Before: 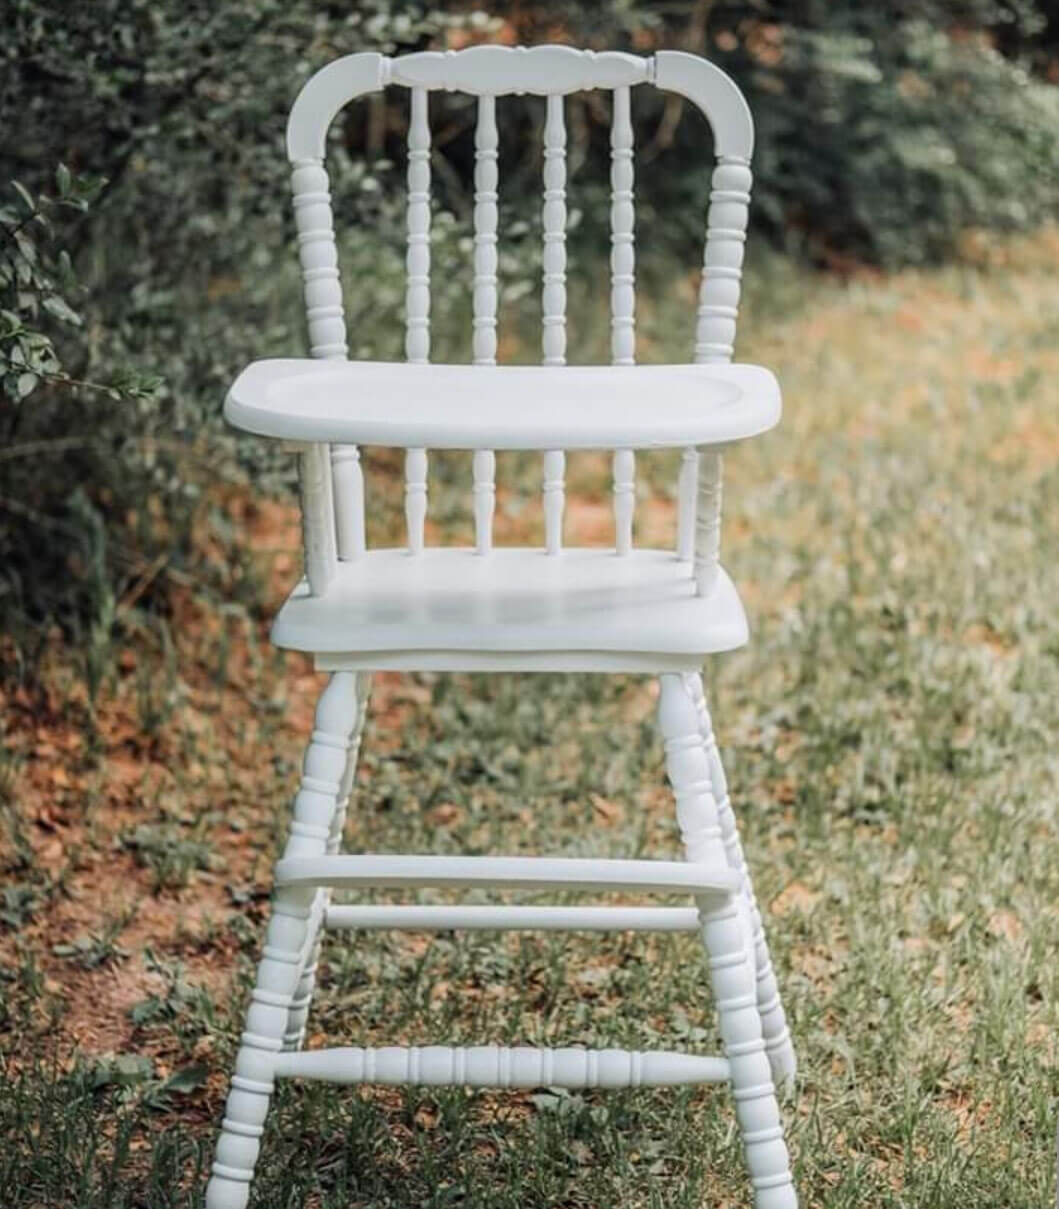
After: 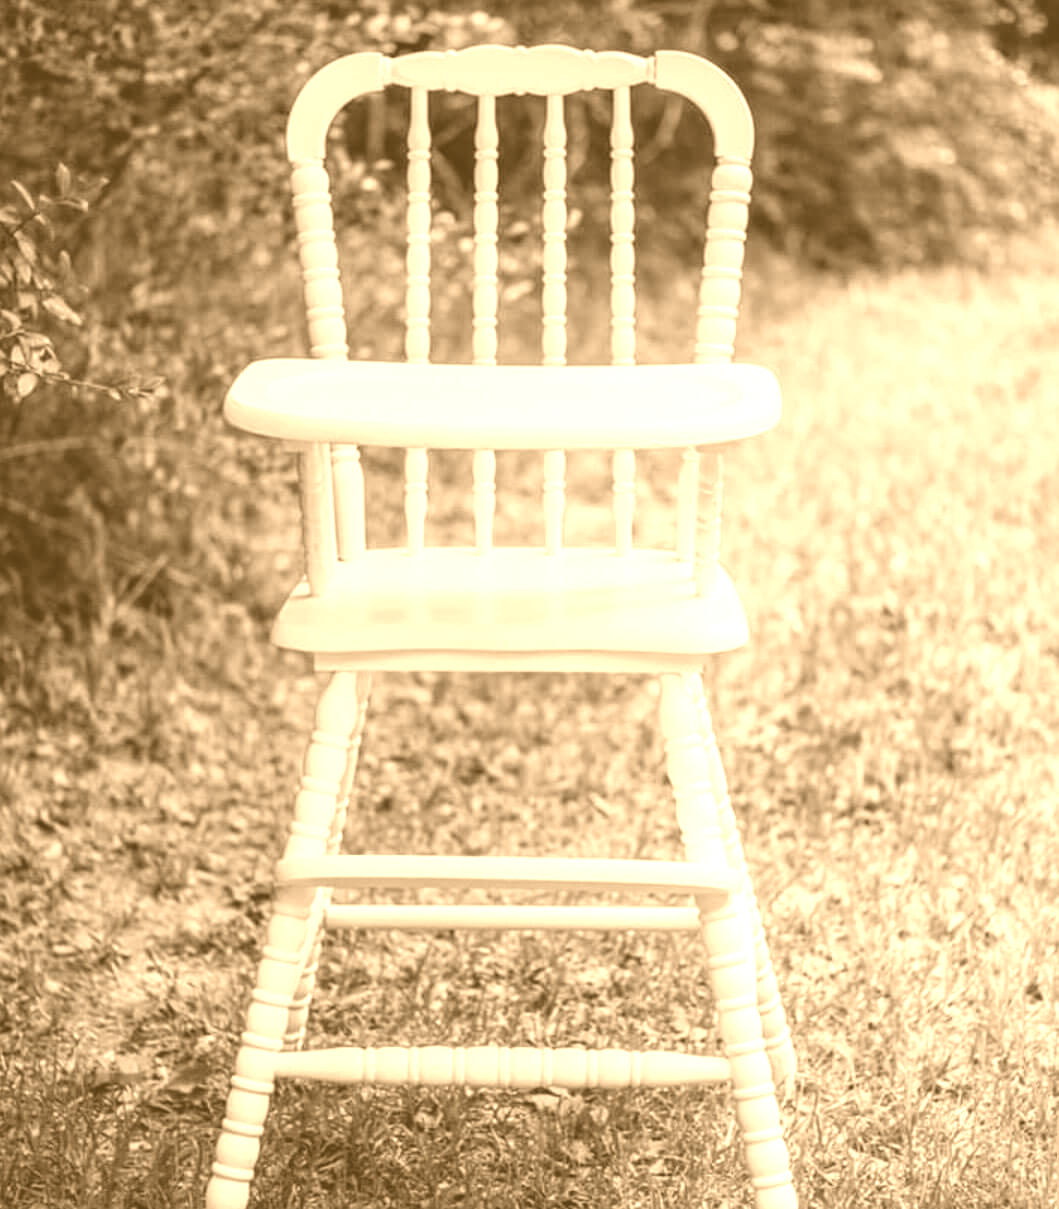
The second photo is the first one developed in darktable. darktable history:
colorize: hue 28.8°, source mix 100%
color balance rgb: global vibrance 0.5%
